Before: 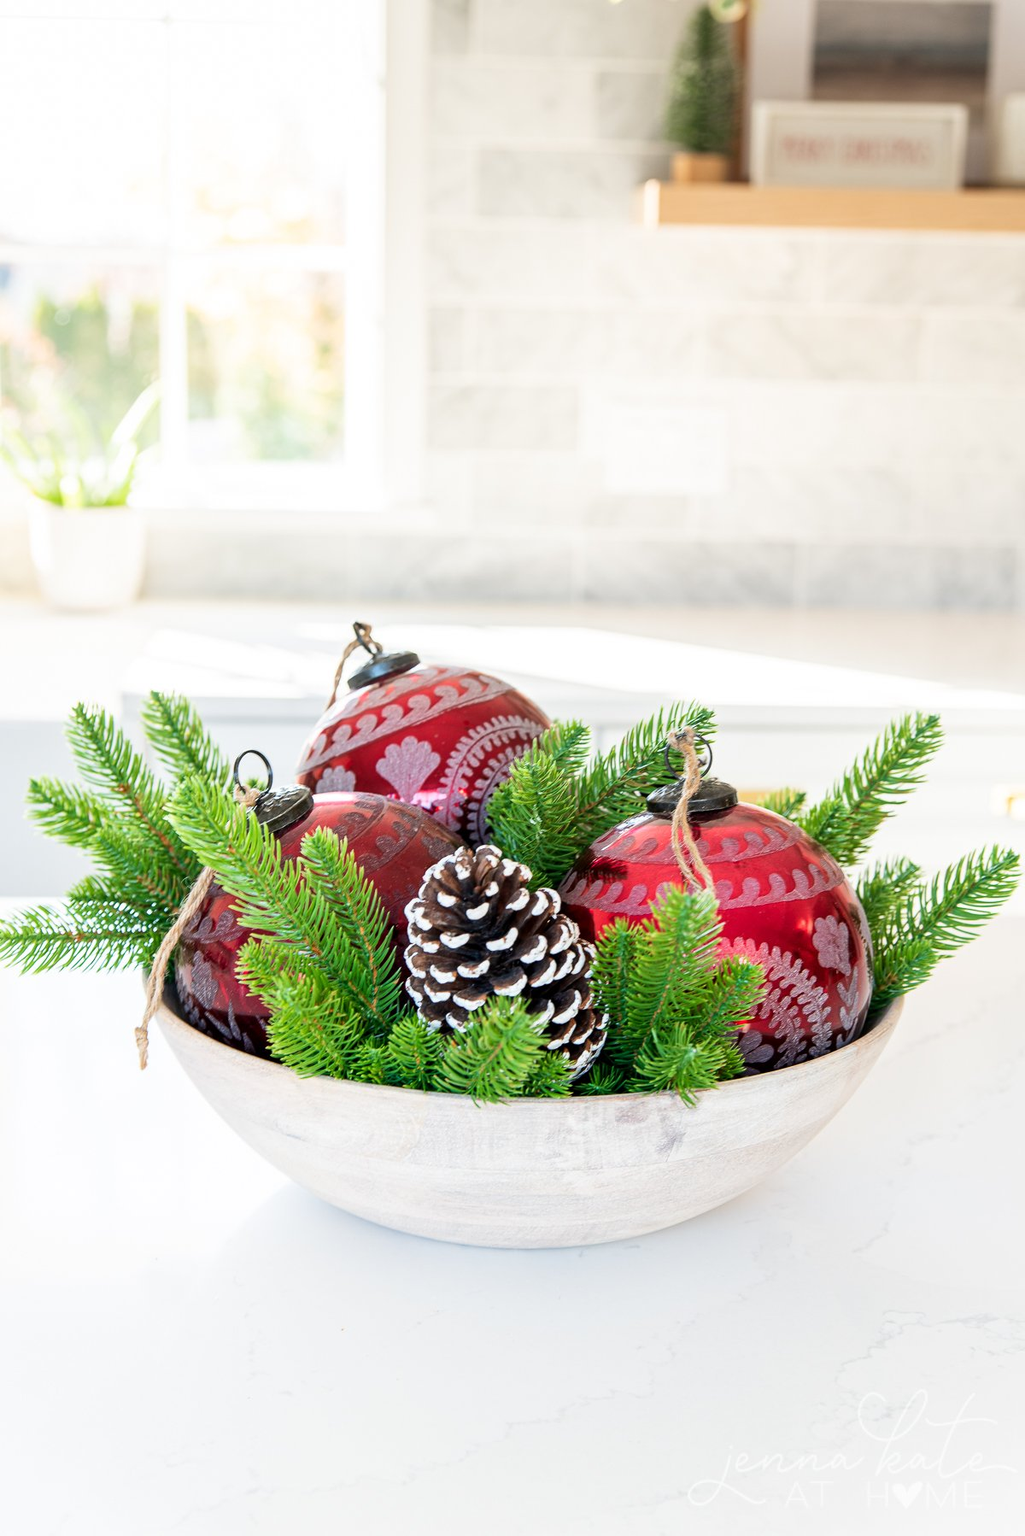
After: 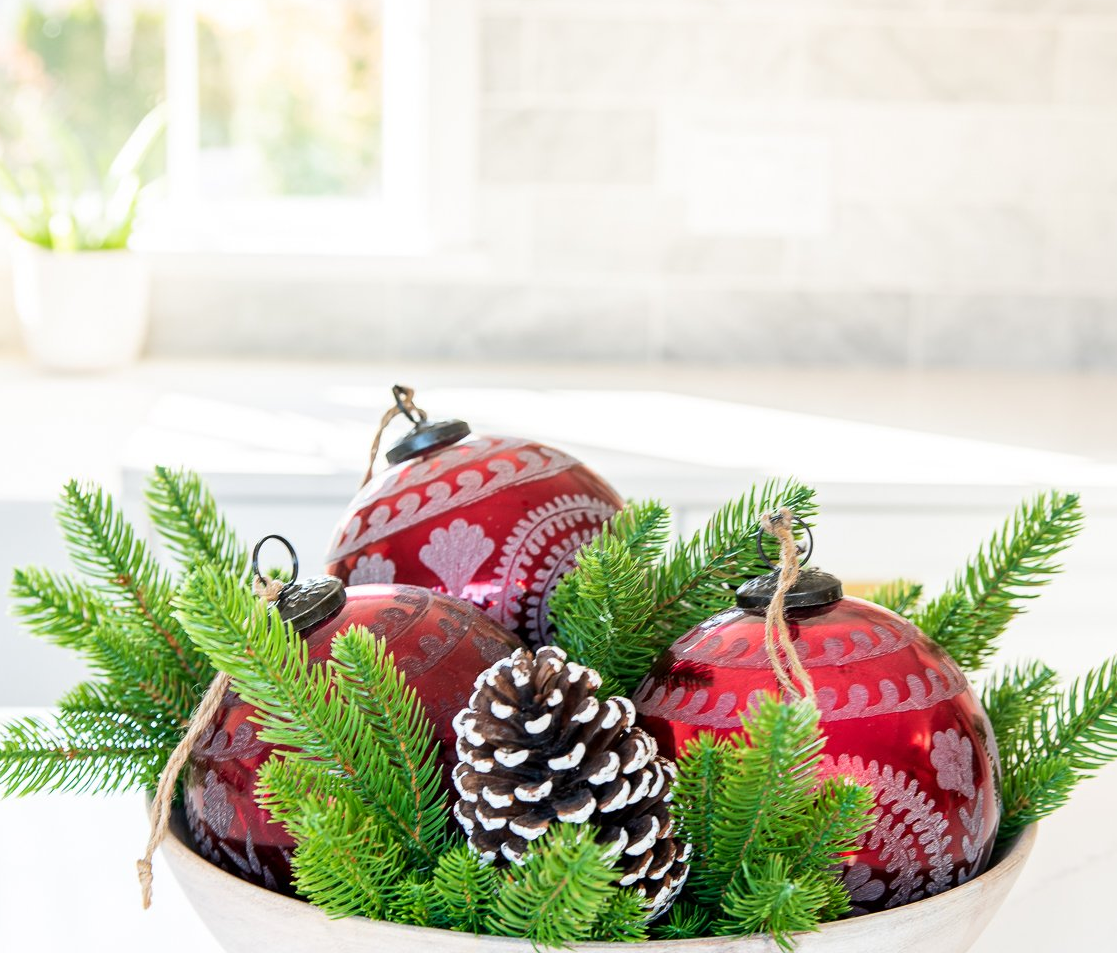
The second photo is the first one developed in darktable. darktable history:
crop: left 1.784%, top 19.09%, right 5.133%, bottom 27.882%
